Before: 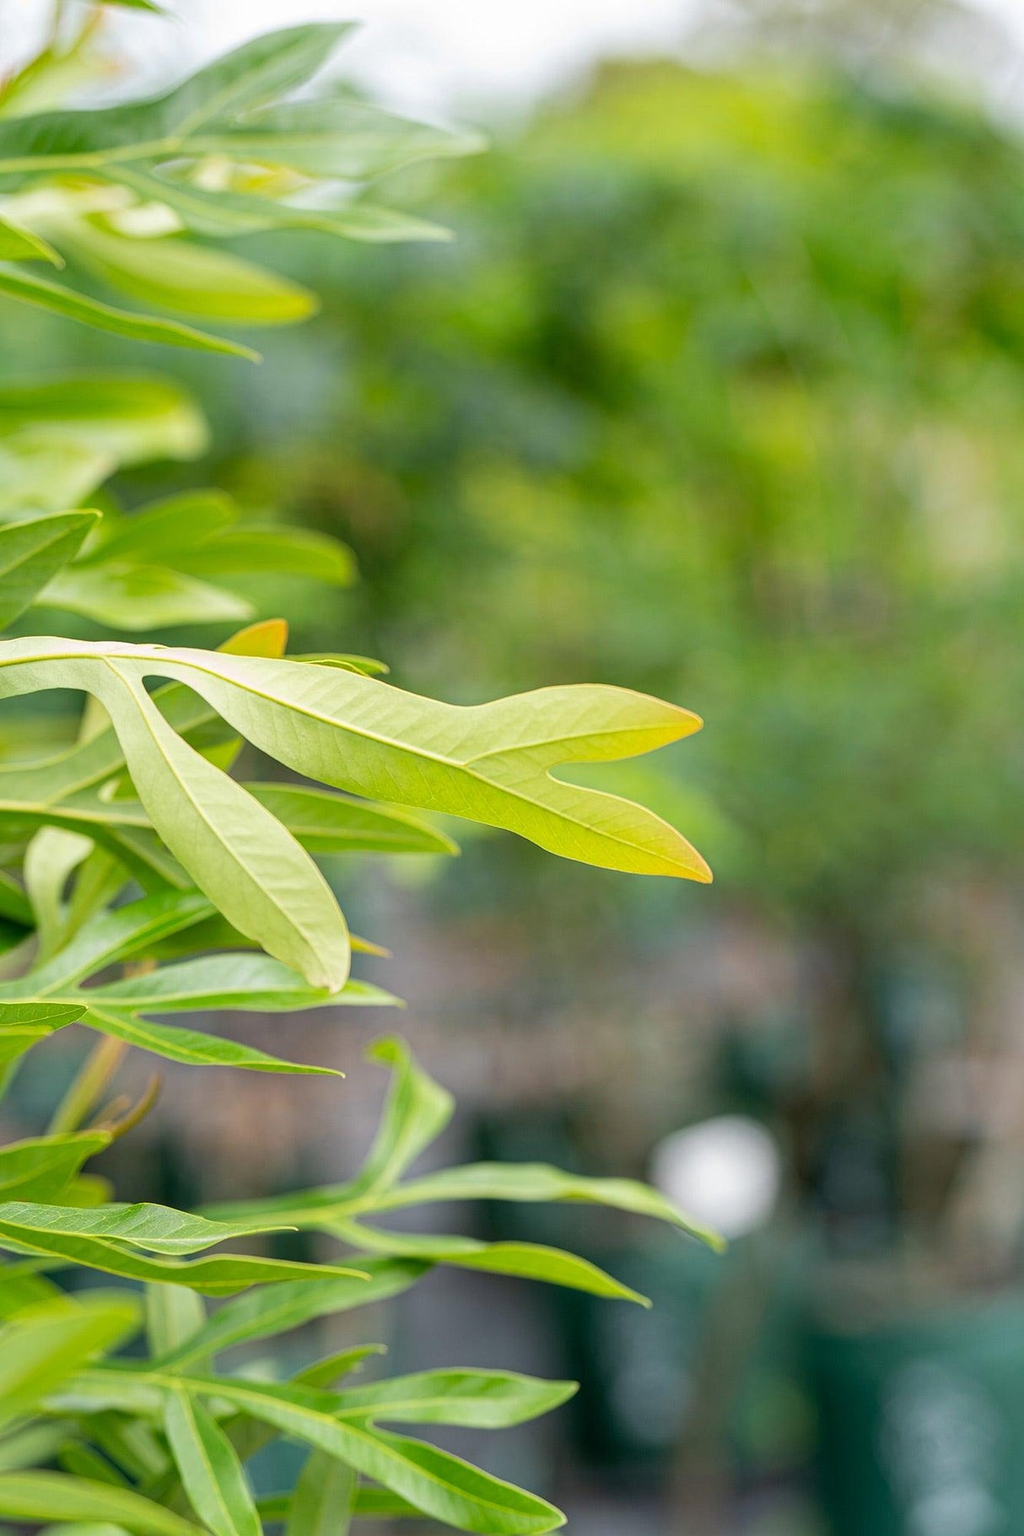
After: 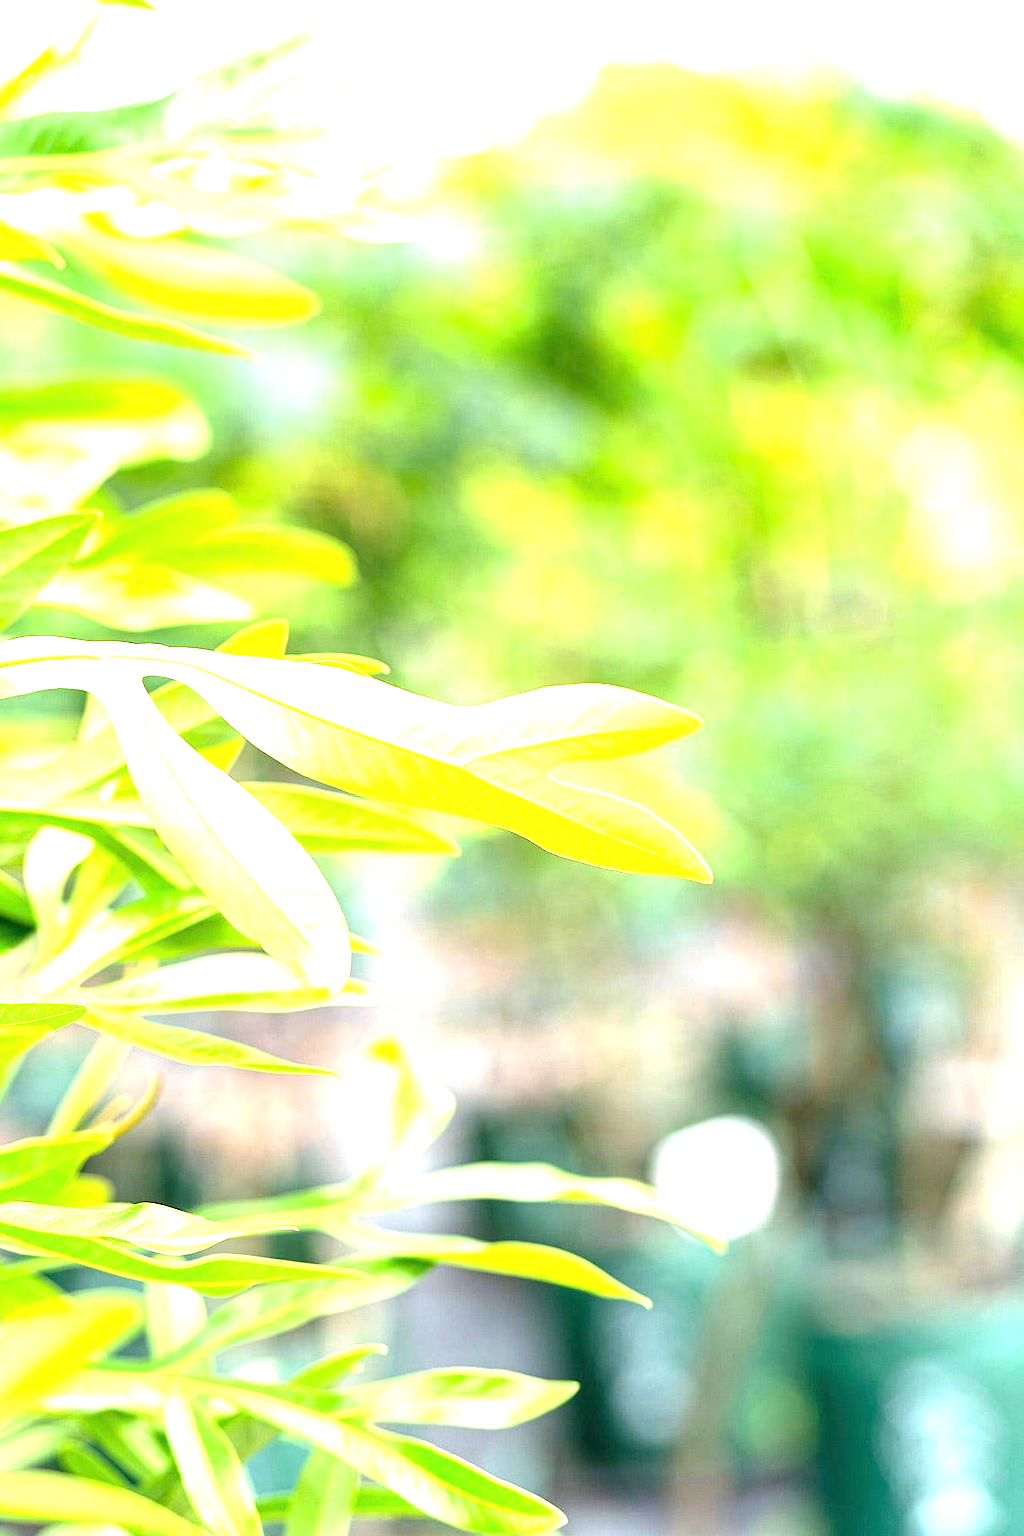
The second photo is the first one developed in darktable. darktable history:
exposure: black level correction 0, exposure 2.108 EV, compensate highlight preservation false
